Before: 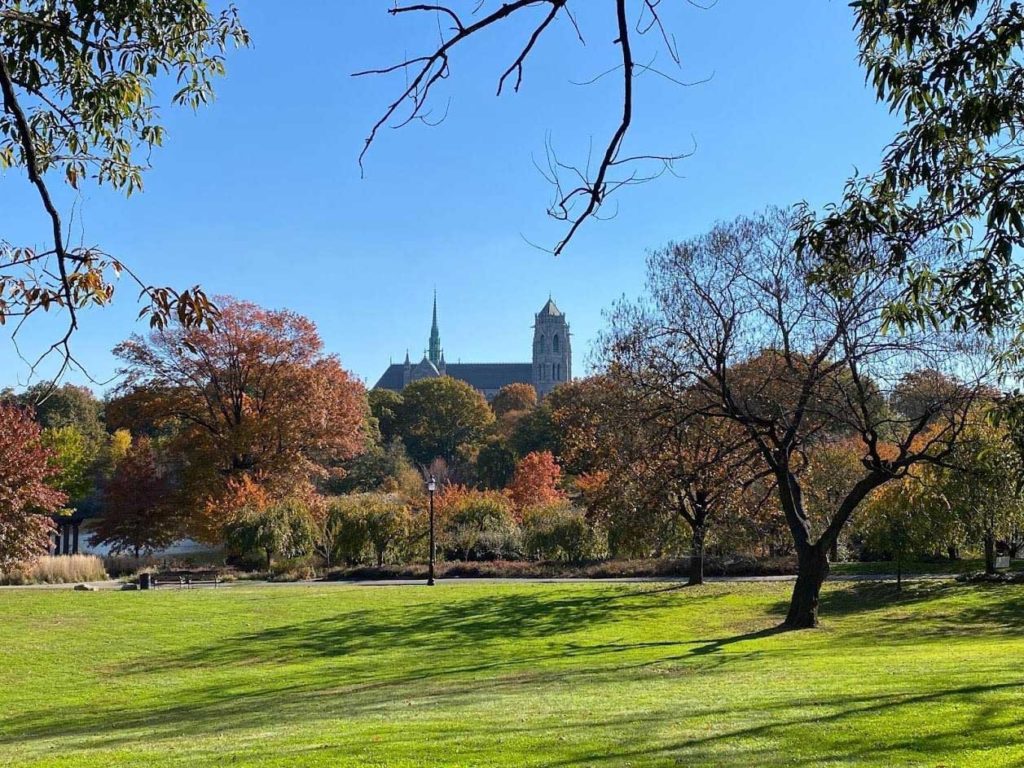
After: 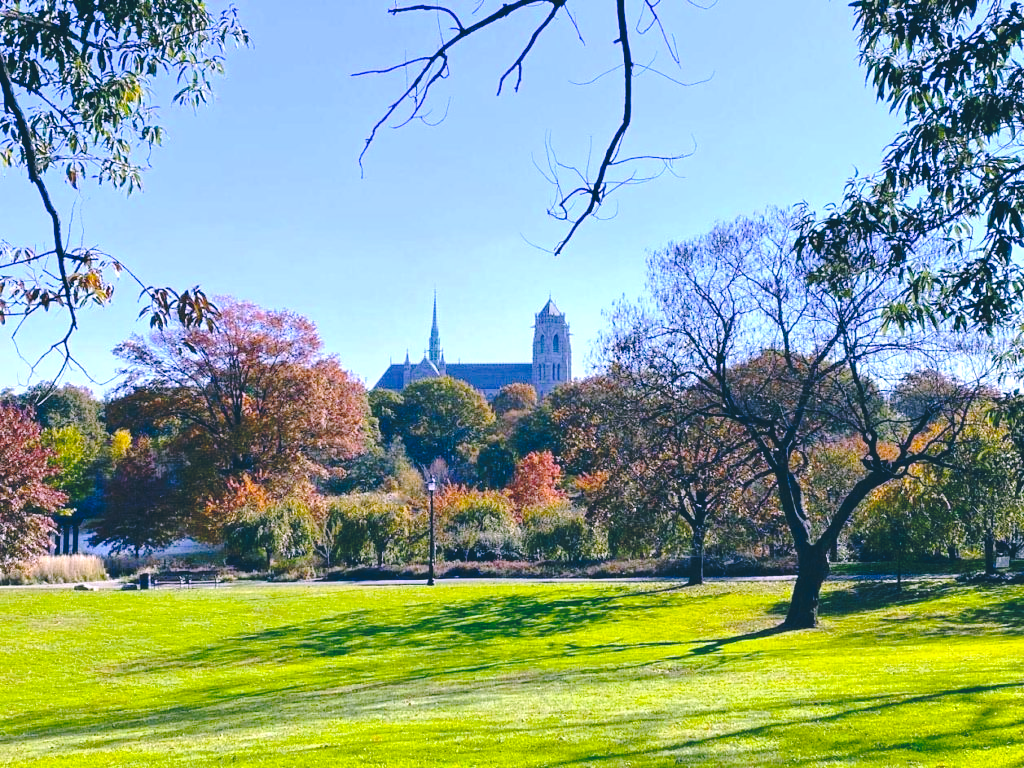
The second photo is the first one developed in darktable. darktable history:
white balance: red 0.871, blue 1.249
tone curve: curves: ch0 [(0, 0) (0.003, 0.139) (0.011, 0.14) (0.025, 0.138) (0.044, 0.14) (0.069, 0.149) (0.1, 0.161) (0.136, 0.179) (0.177, 0.203) (0.224, 0.245) (0.277, 0.302) (0.335, 0.382) (0.399, 0.461) (0.468, 0.546) (0.543, 0.614) (0.623, 0.687) (0.709, 0.758) (0.801, 0.84) (0.898, 0.912) (1, 1)], preserve colors none
color correction: highlights a* 10.32, highlights b* 14.66, shadows a* -9.59, shadows b* -15.02
color balance rgb: perceptual saturation grading › global saturation 25%, global vibrance 20%
exposure: black level correction 0, exposure 0.7 EV, compensate exposure bias true, compensate highlight preservation false
